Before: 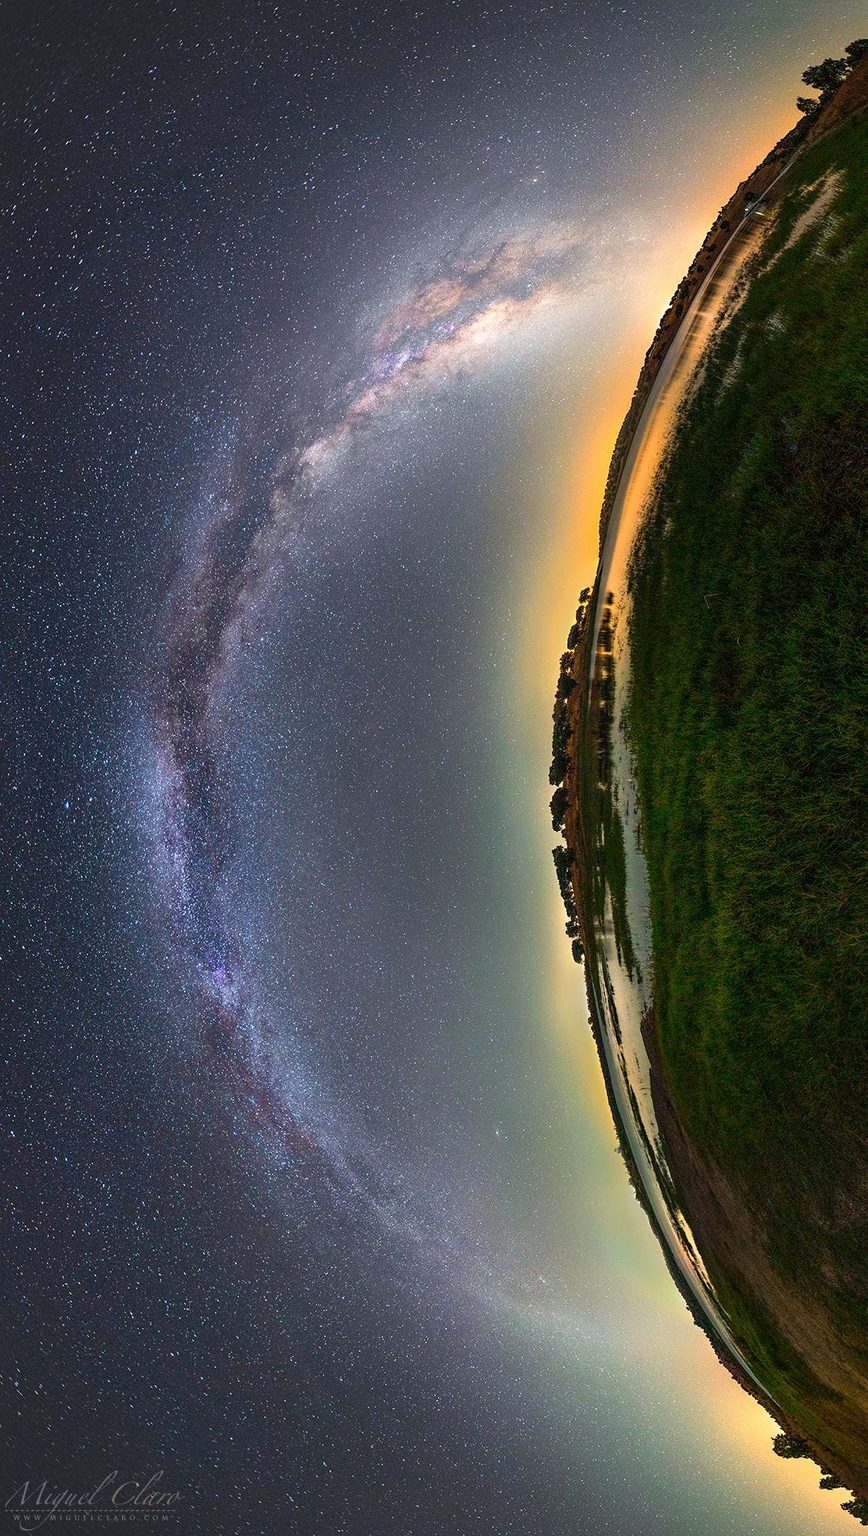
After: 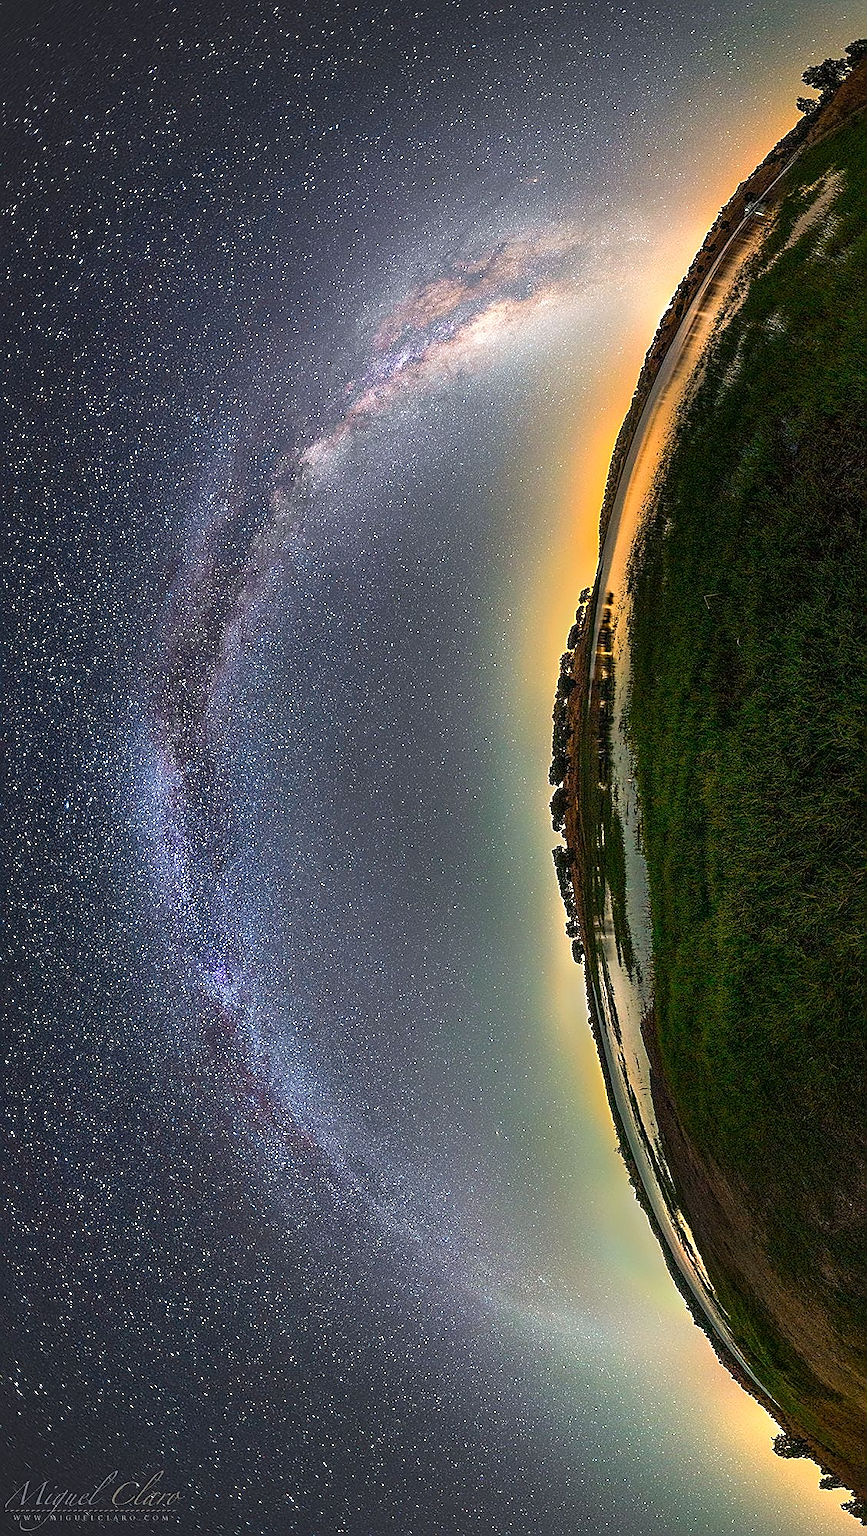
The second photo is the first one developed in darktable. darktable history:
sharpen: radius 1.394, amount 1.25, threshold 0.775
levels: levels [0, 0.498, 0.996]
